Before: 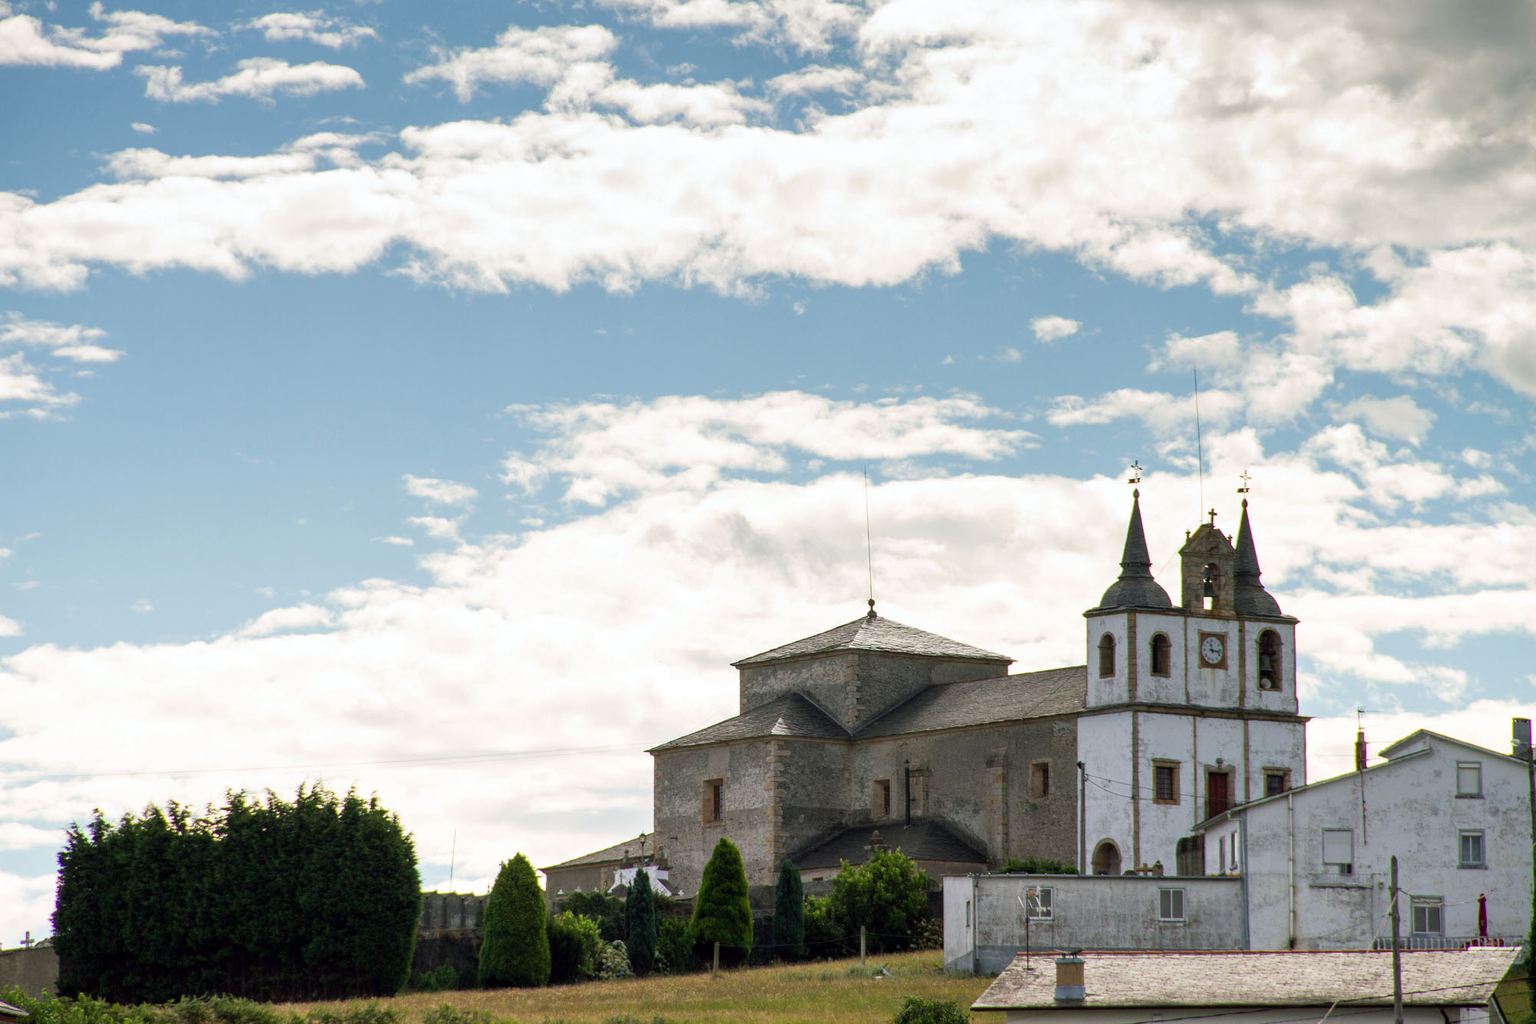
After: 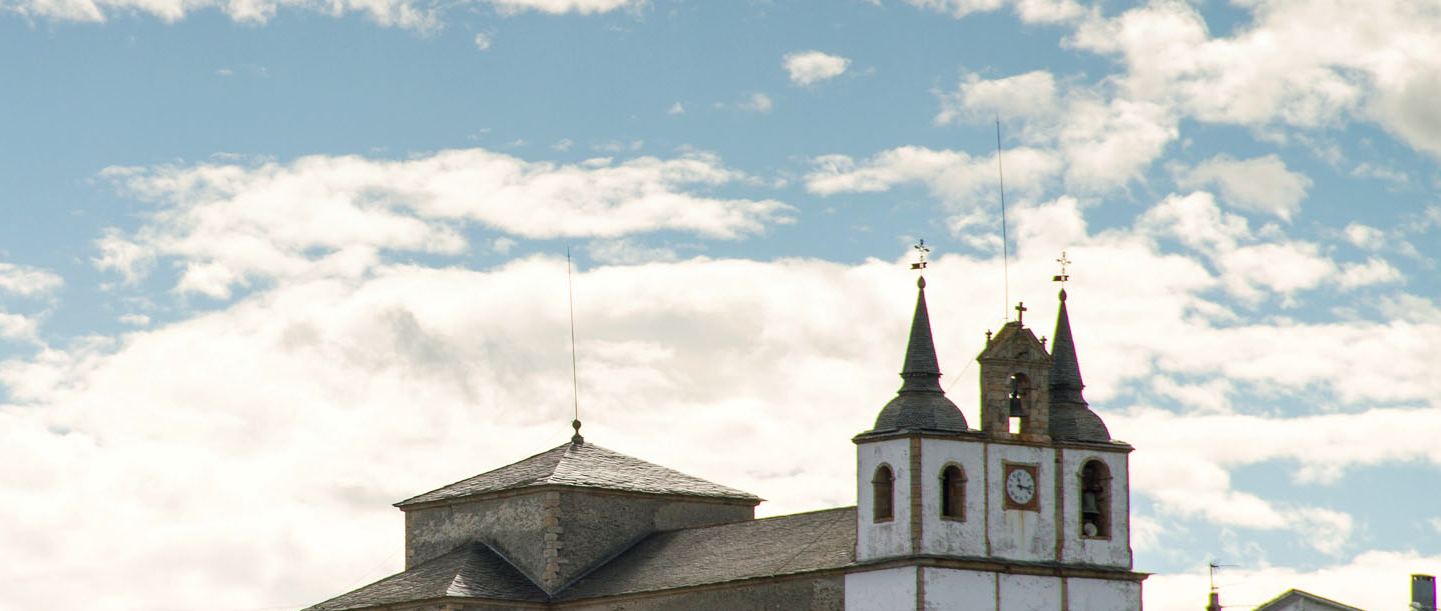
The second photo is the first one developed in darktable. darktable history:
crop and rotate: left 27.938%, top 27.046%, bottom 27.046%
white balance: red 1.009, blue 0.985
